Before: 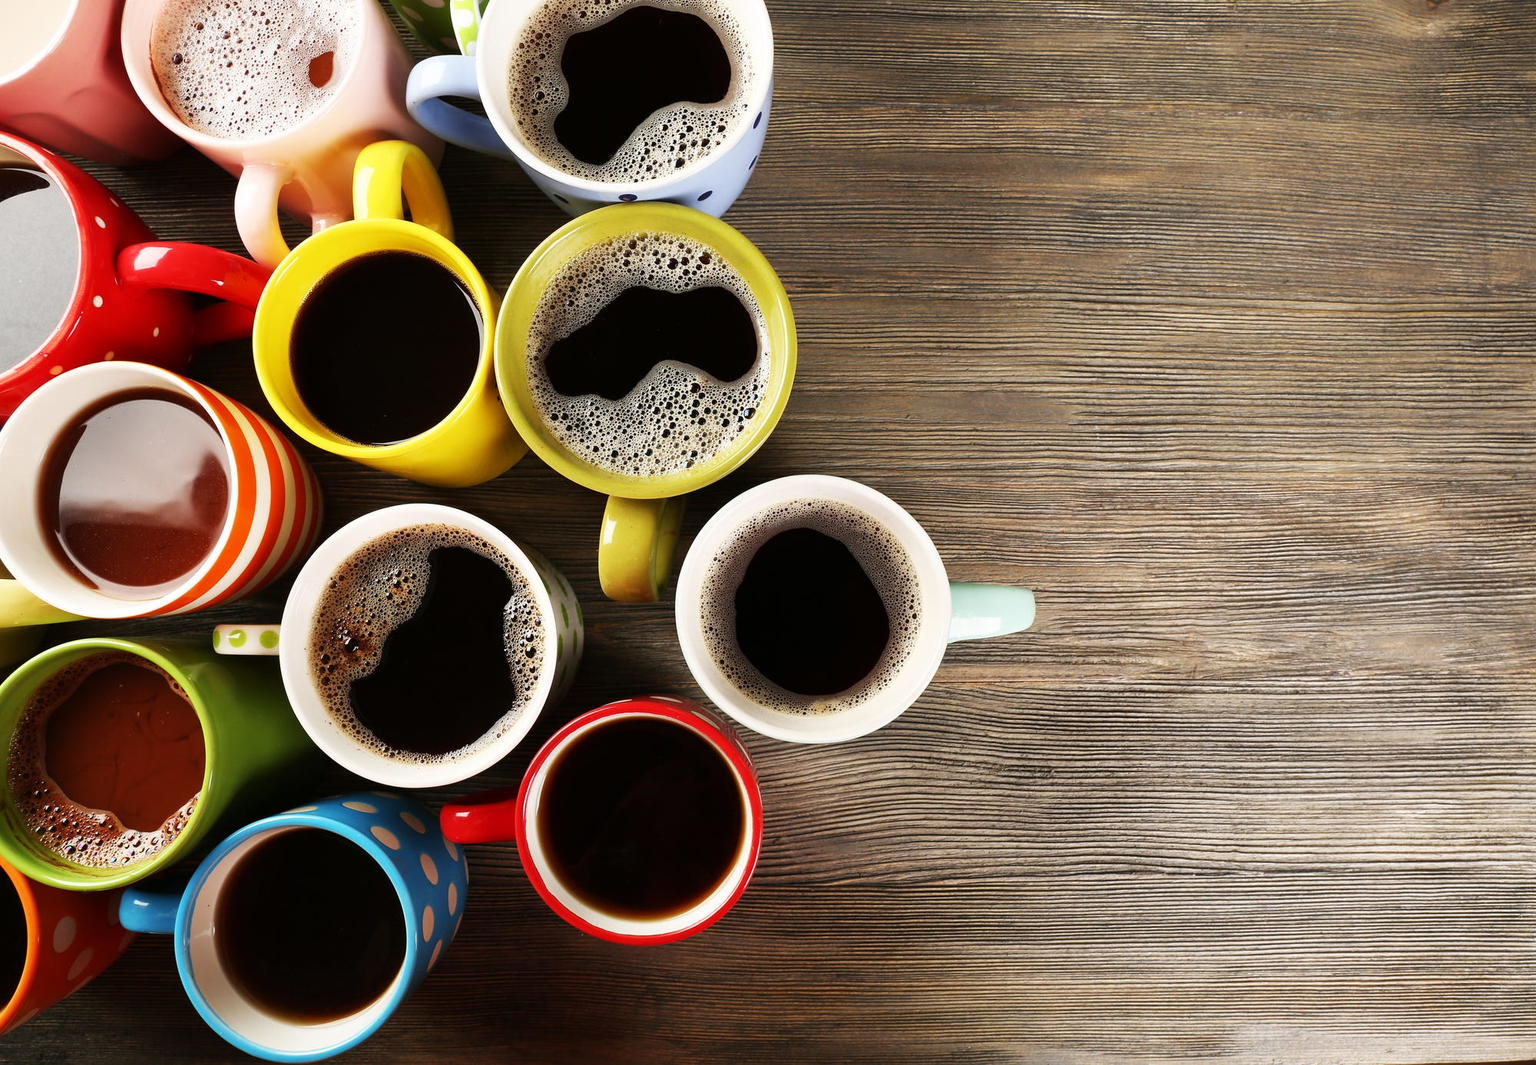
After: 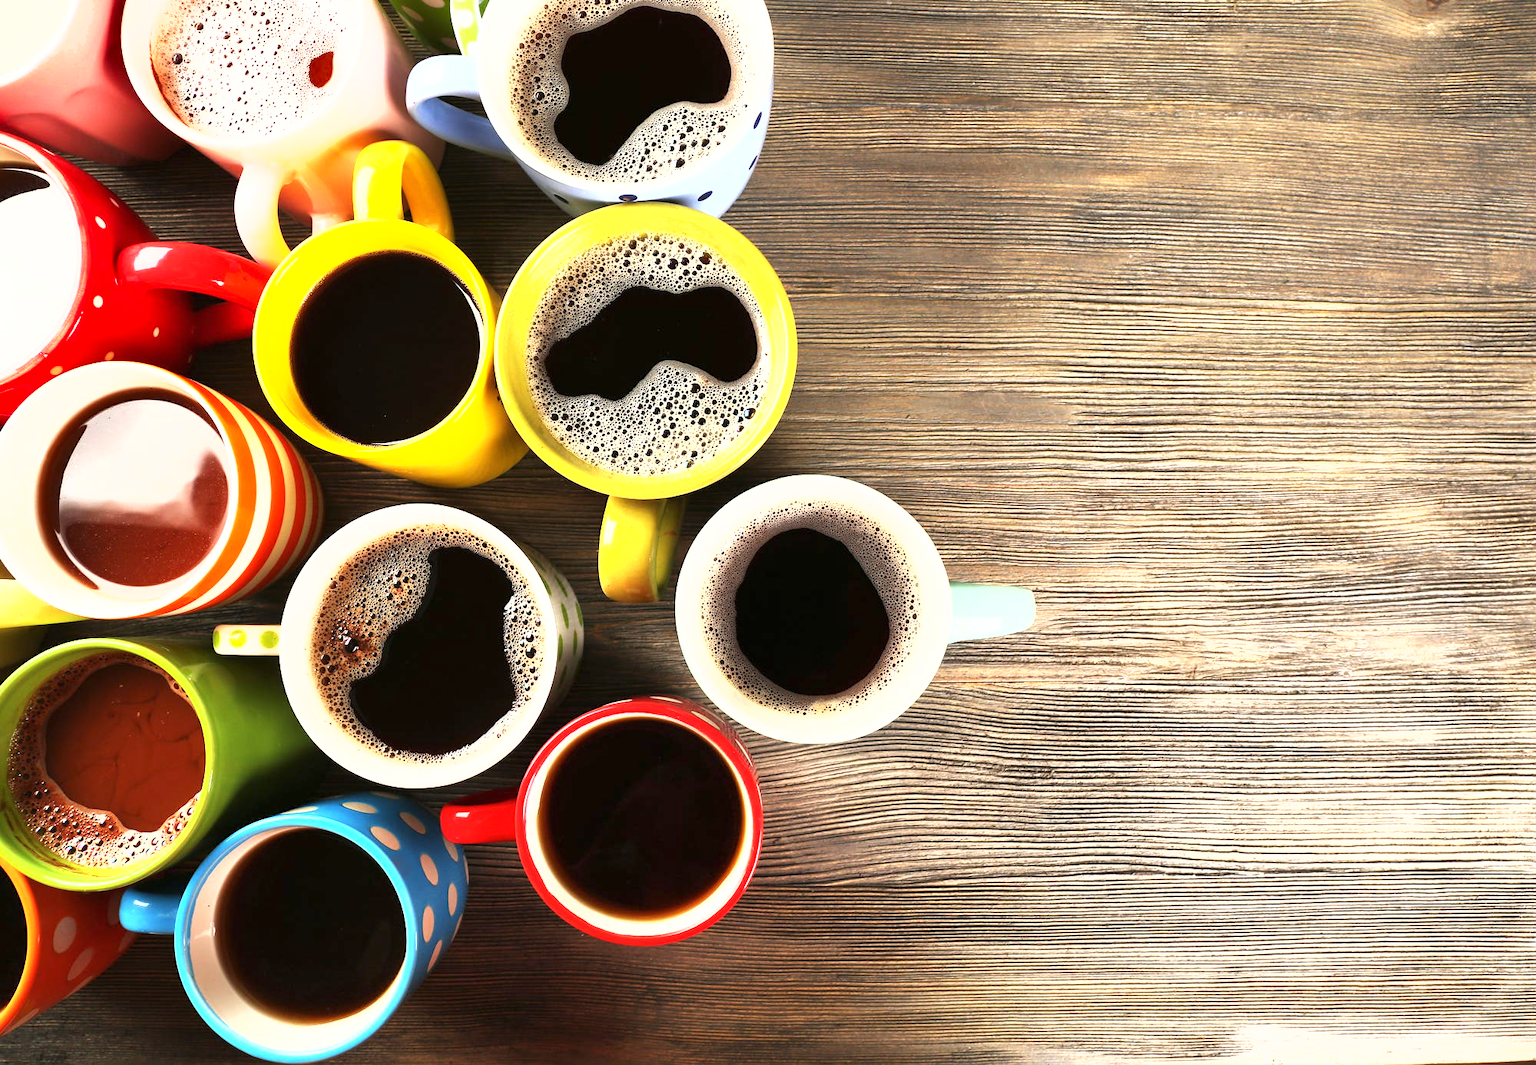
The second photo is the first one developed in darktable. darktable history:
shadows and highlights: shadows 20.93, highlights -36.74, soften with gaussian
exposure: black level correction 0, exposure 1.199 EV, compensate highlight preservation false
